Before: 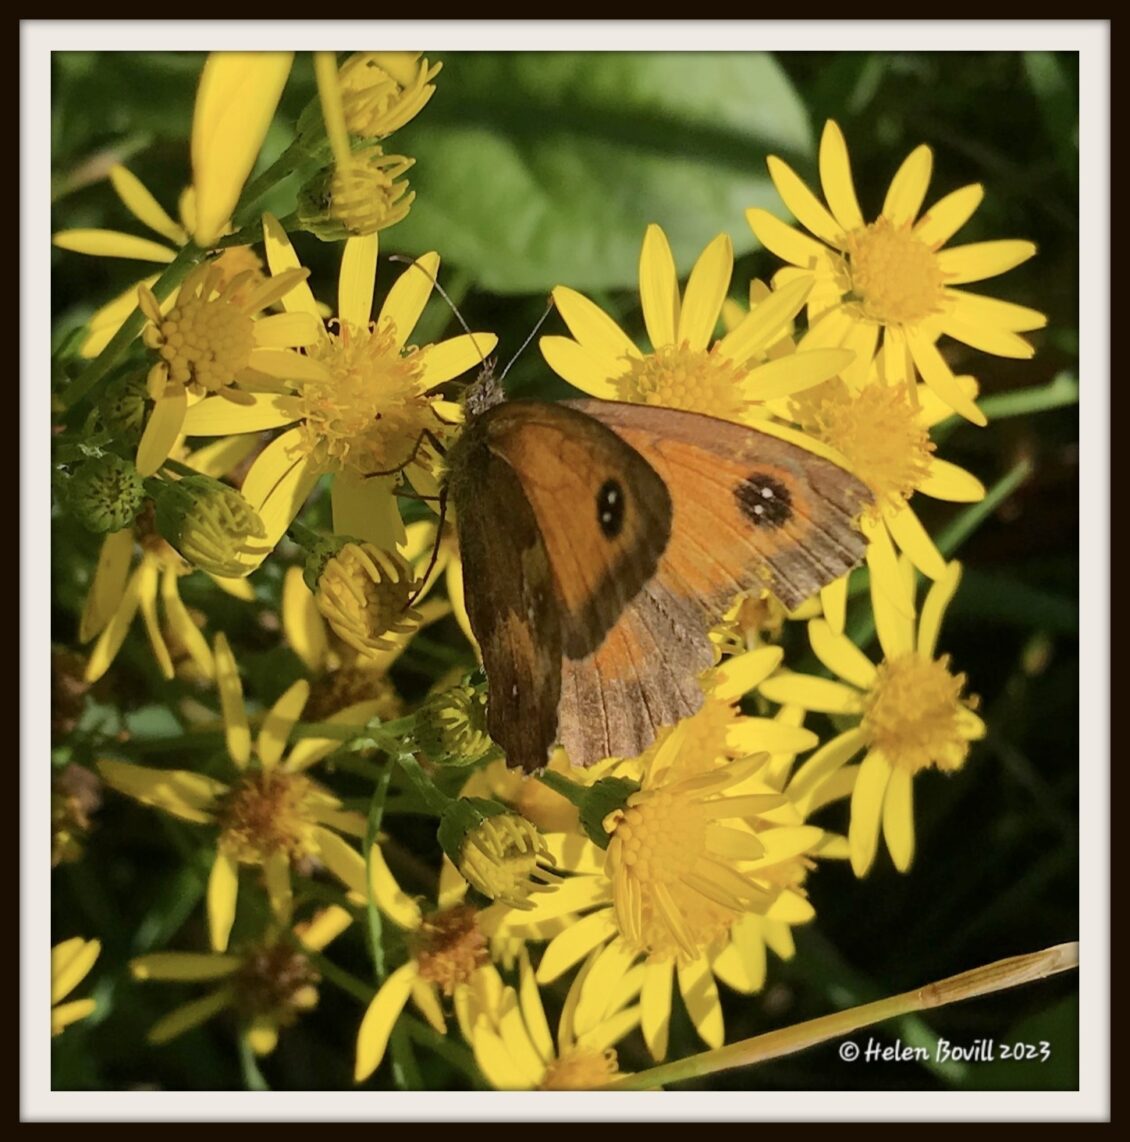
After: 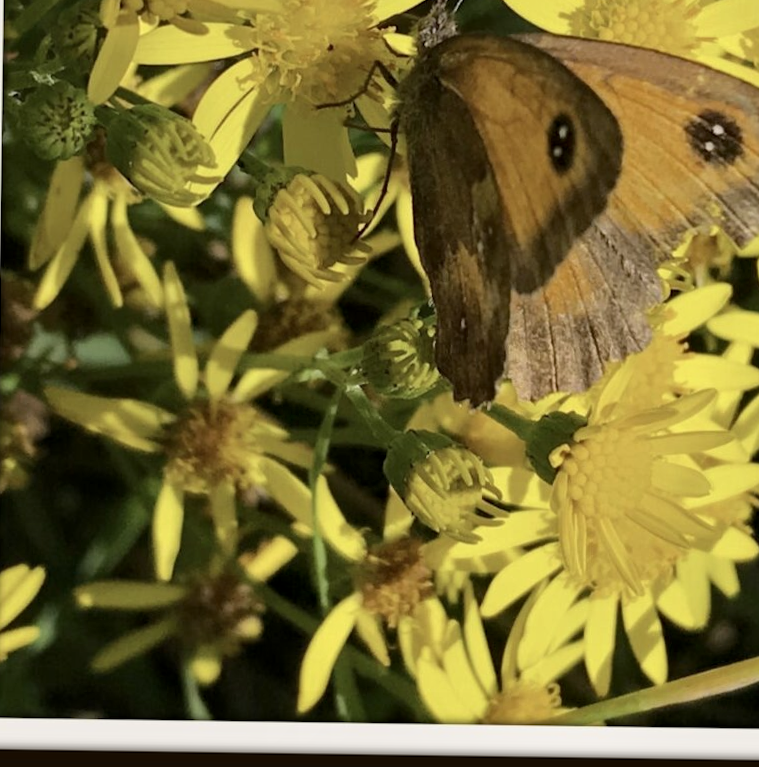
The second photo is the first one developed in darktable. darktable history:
color zones: curves: ch1 [(0.113, 0.438) (0.75, 0.5)]; ch2 [(0.12, 0.526) (0.75, 0.5)]
contrast equalizer: octaves 7, y [[0.6 ×6], [0.55 ×6], [0 ×6], [0 ×6], [0 ×6]], mix 0.29
color contrast: green-magenta contrast 0.81
crop and rotate: angle -0.82°, left 3.85%, top 31.828%, right 27.992%
